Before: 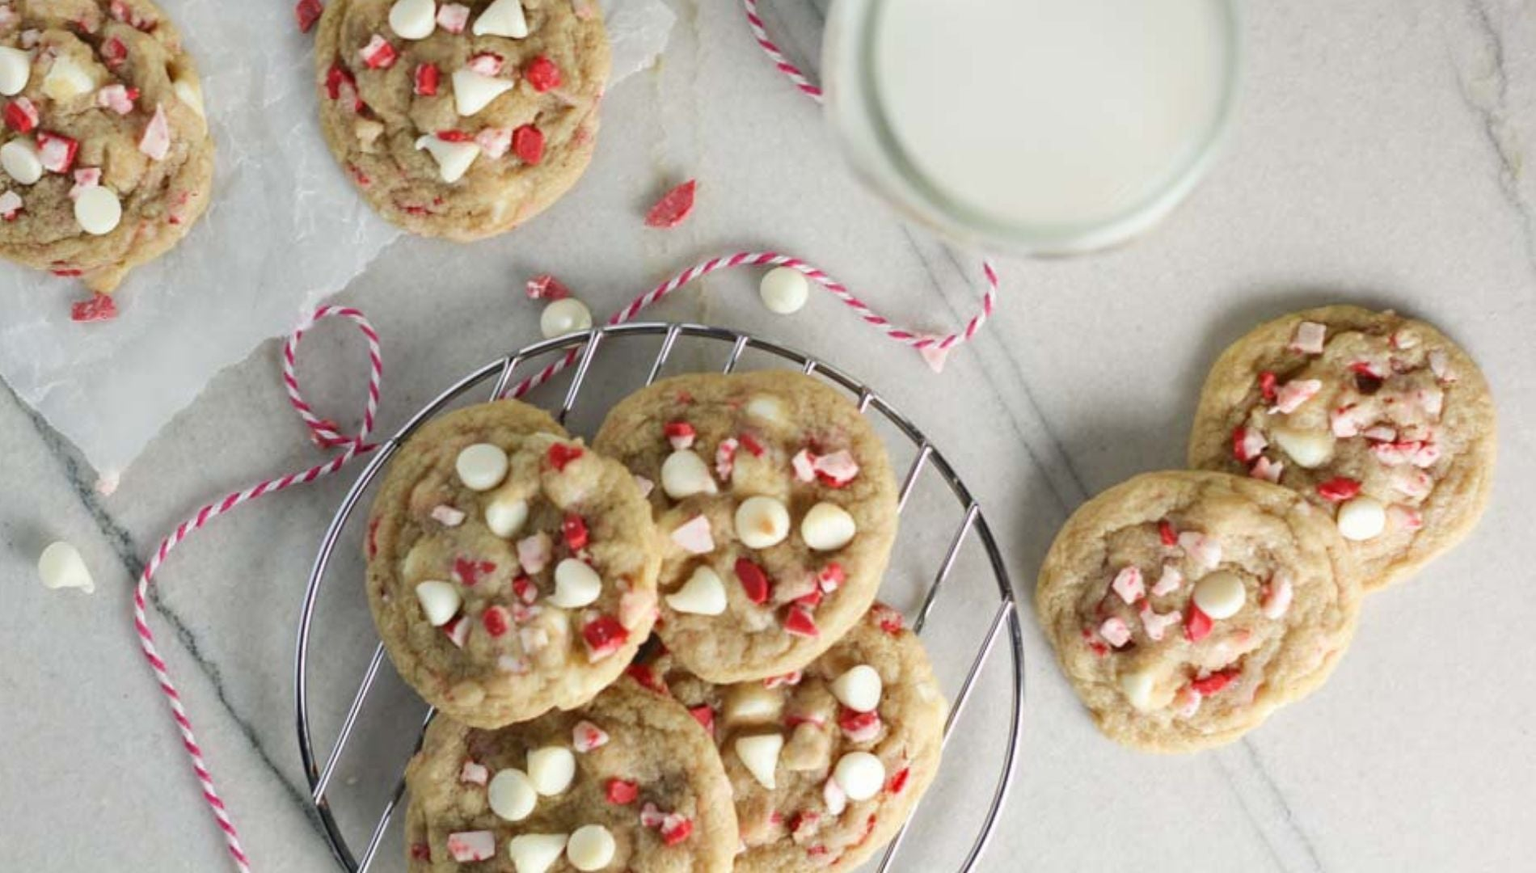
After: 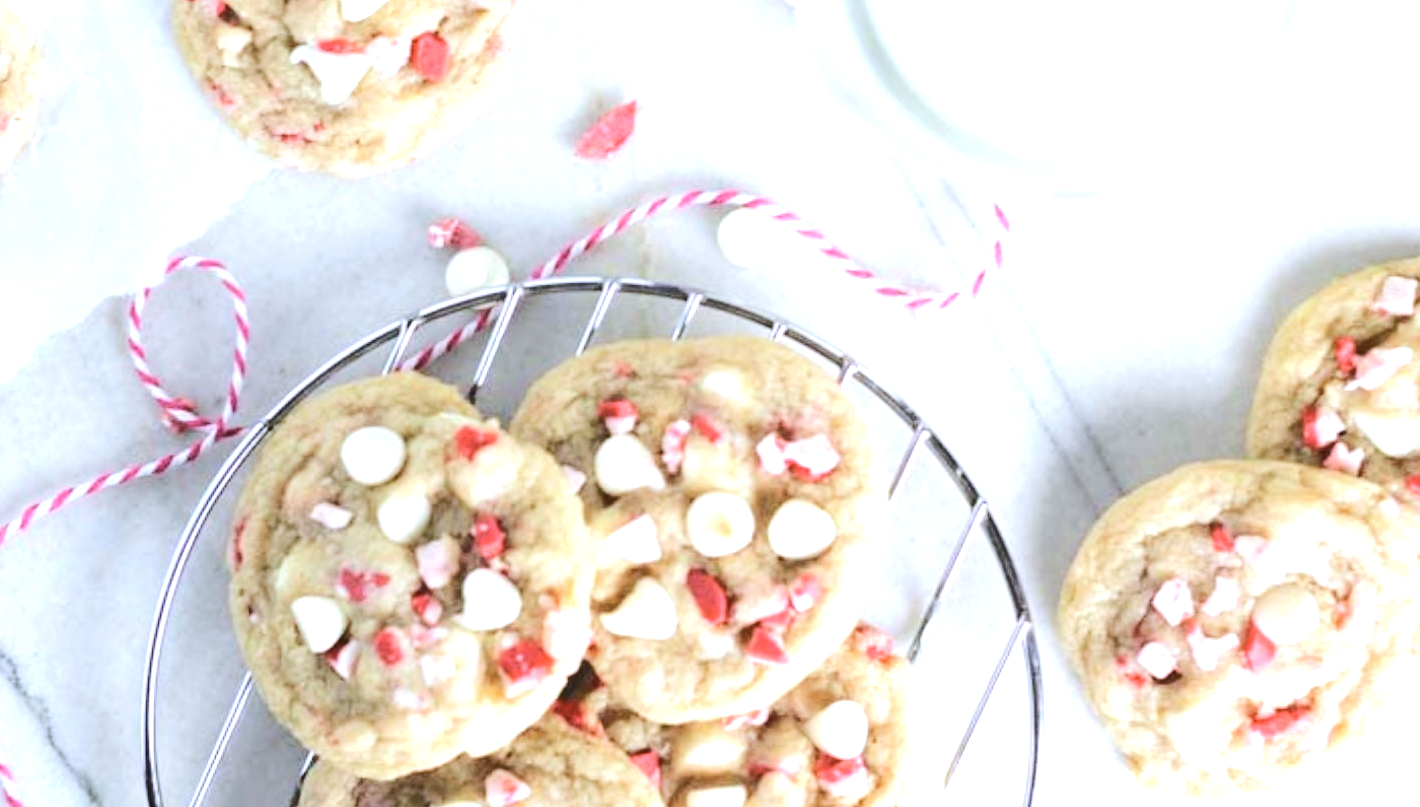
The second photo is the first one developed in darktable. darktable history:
exposure: black level correction 0, exposure 1.1 EV, compensate exposure bias true, compensate highlight preservation false
crop and rotate: left 11.831%, top 11.346%, right 13.429%, bottom 13.899%
rgb curve: curves: ch0 [(0, 0) (0.284, 0.292) (0.505, 0.644) (1, 1)]; ch1 [(0, 0) (0.284, 0.292) (0.505, 0.644) (1, 1)]; ch2 [(0, 0) (0.284, 0.292) (0.505, 0.644) (1, 1)], compensate middle gray true
color correction: saturation 0.8
white balance: red 0.948, green 1.02, blue 1.176
